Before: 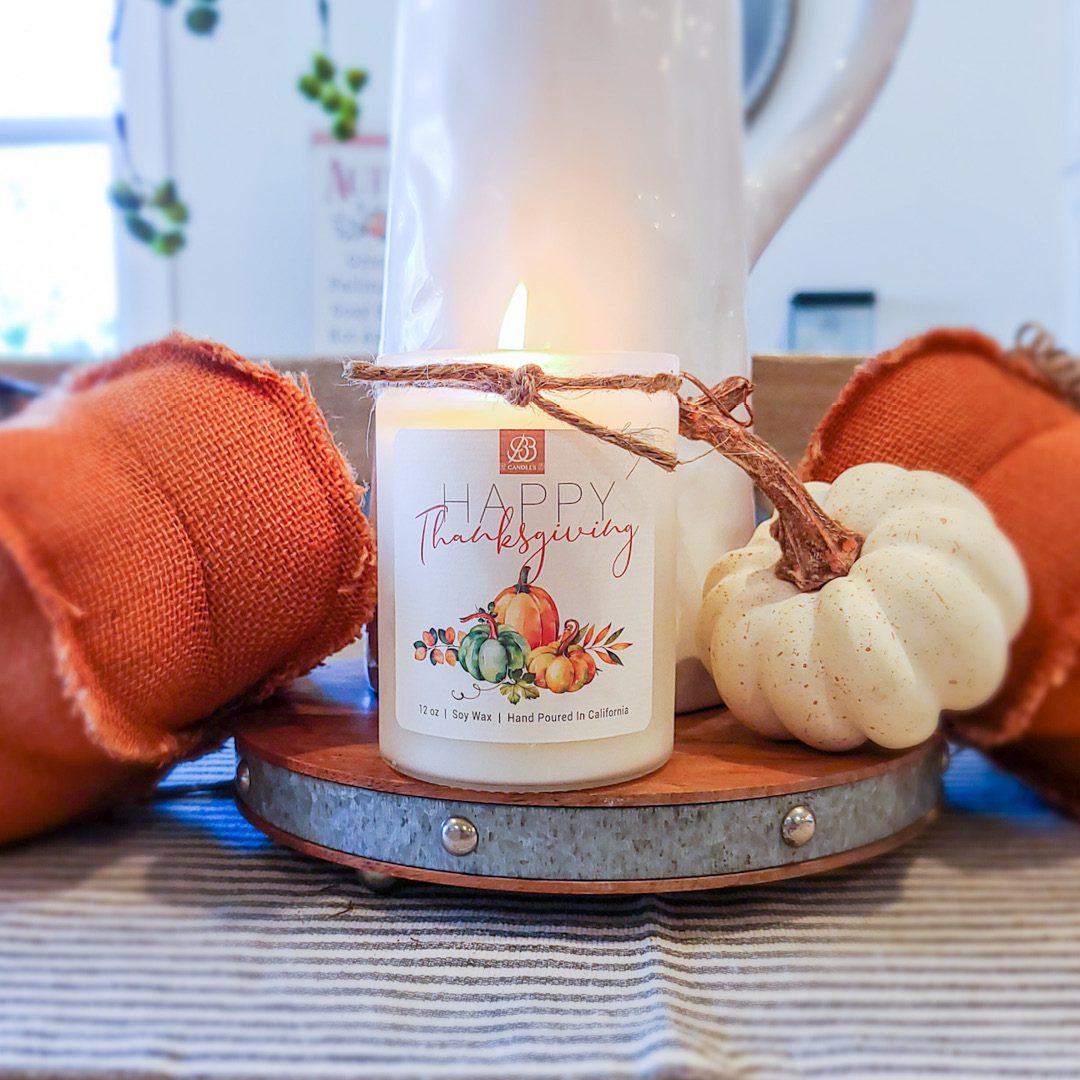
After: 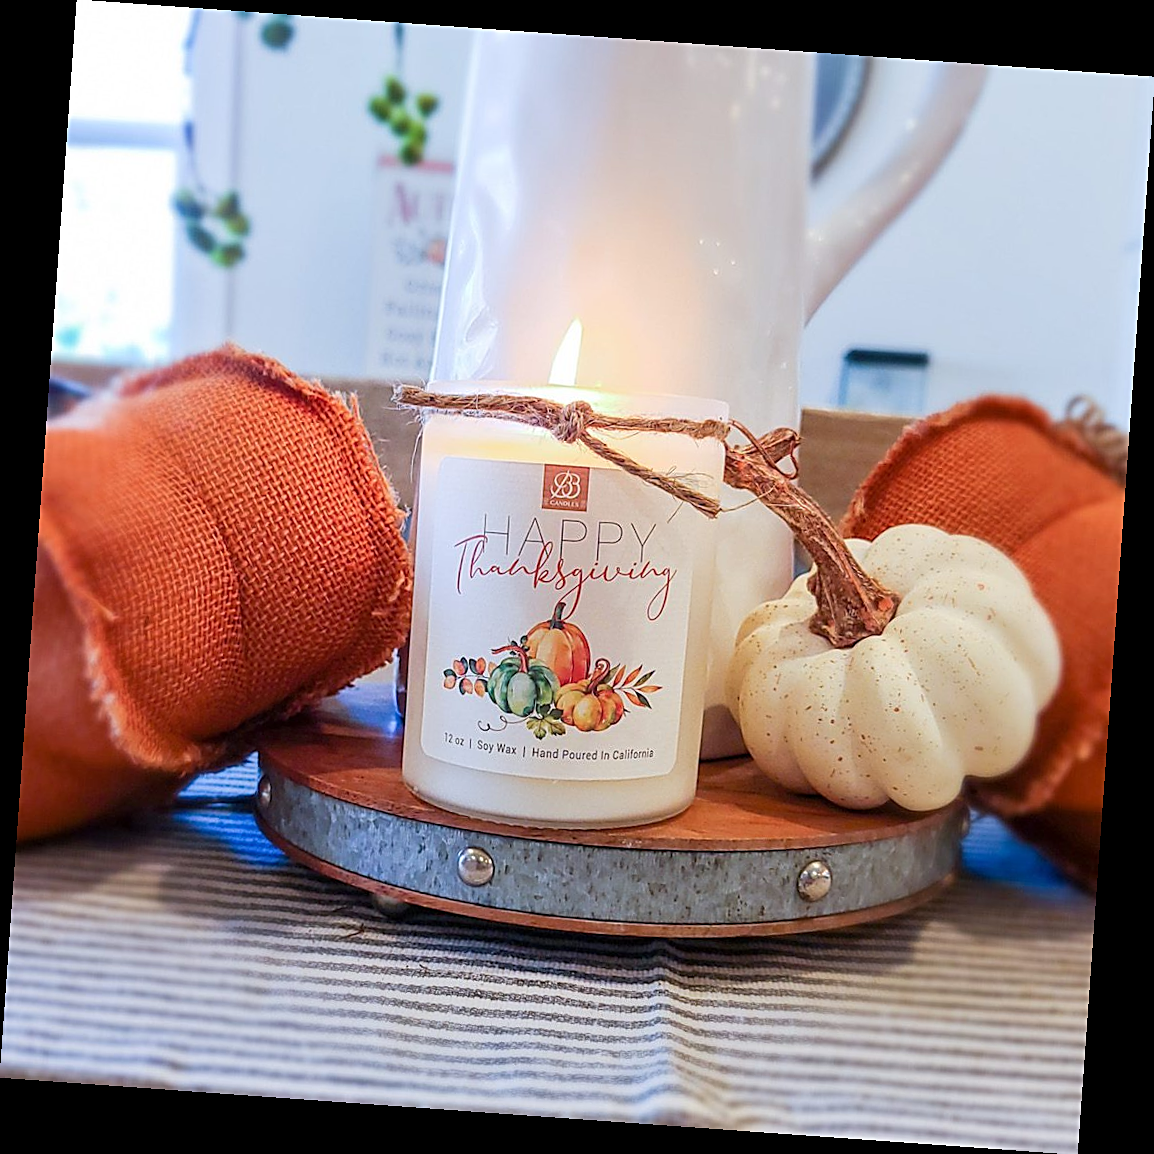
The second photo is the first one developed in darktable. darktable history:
rotate and perspective: rotation 4.1°, automatic cropping off
sharpen: on, module defaults
tone equalizer: on, module defaults
